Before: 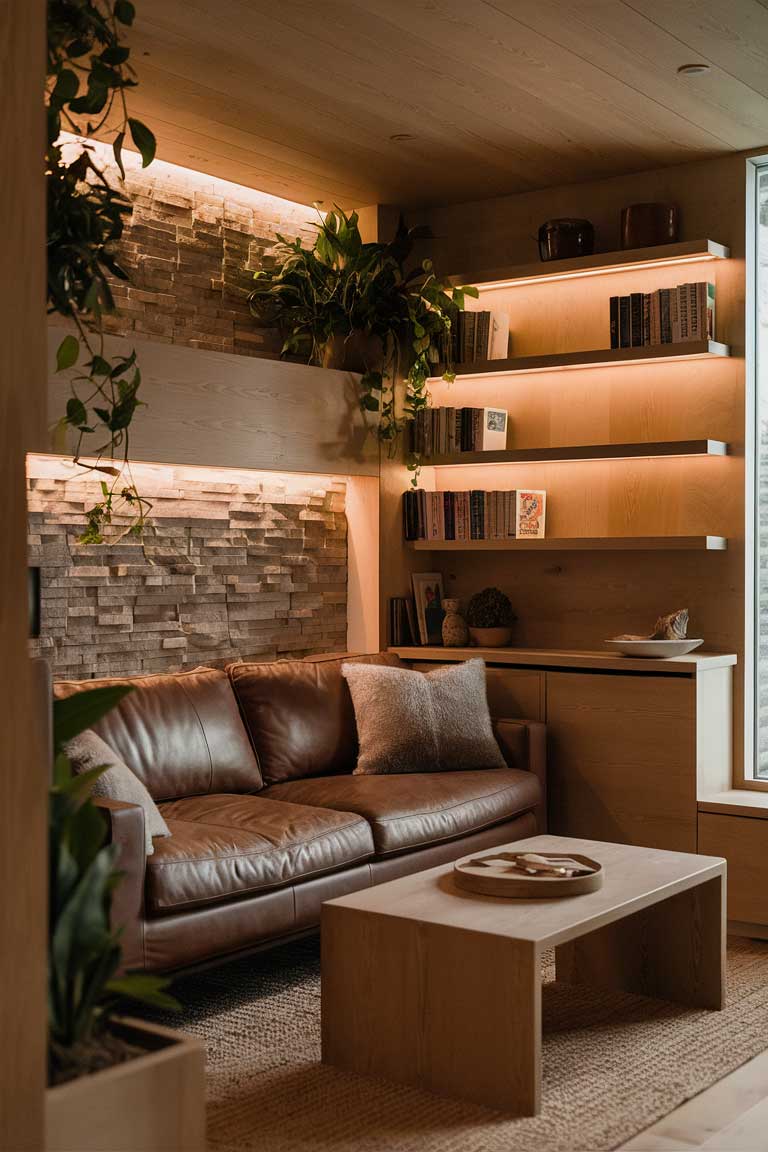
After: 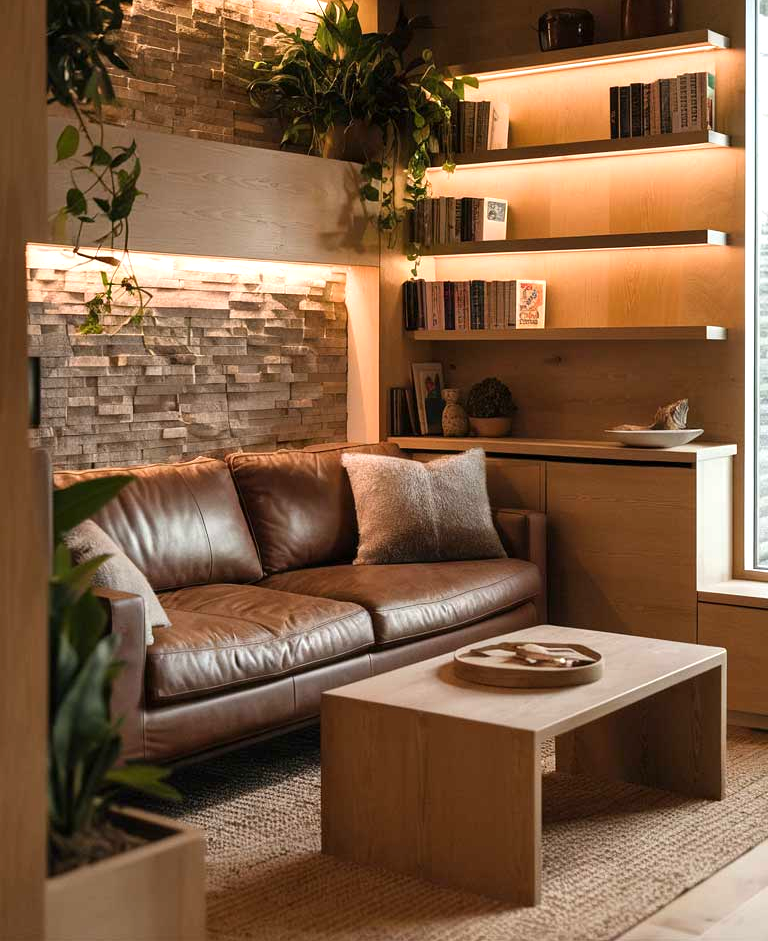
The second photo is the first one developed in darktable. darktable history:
exposure: exposure 0.604 EV, compensate highlight preservation false
crop and rotate: top 18.286%
